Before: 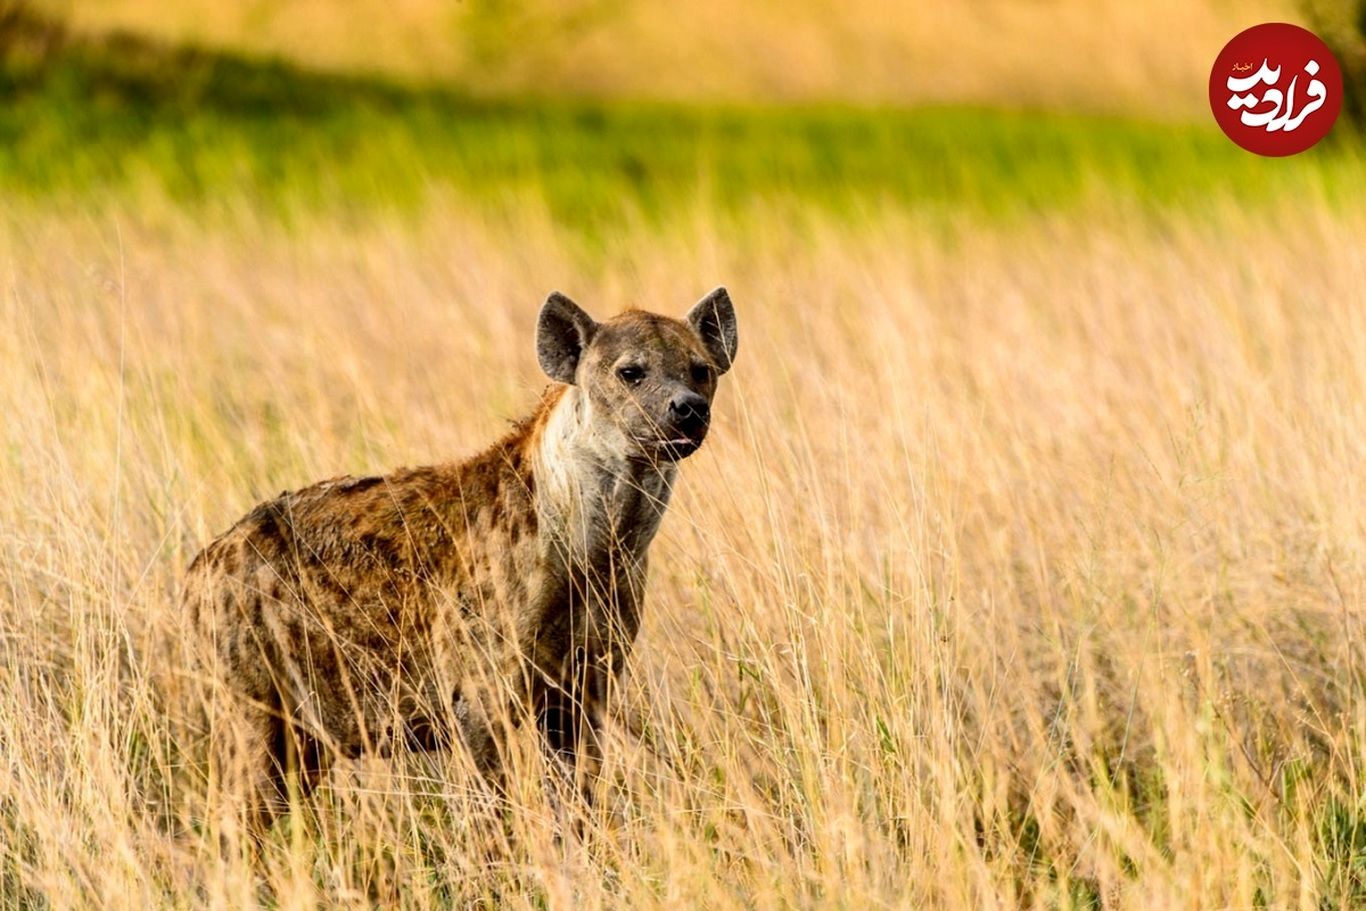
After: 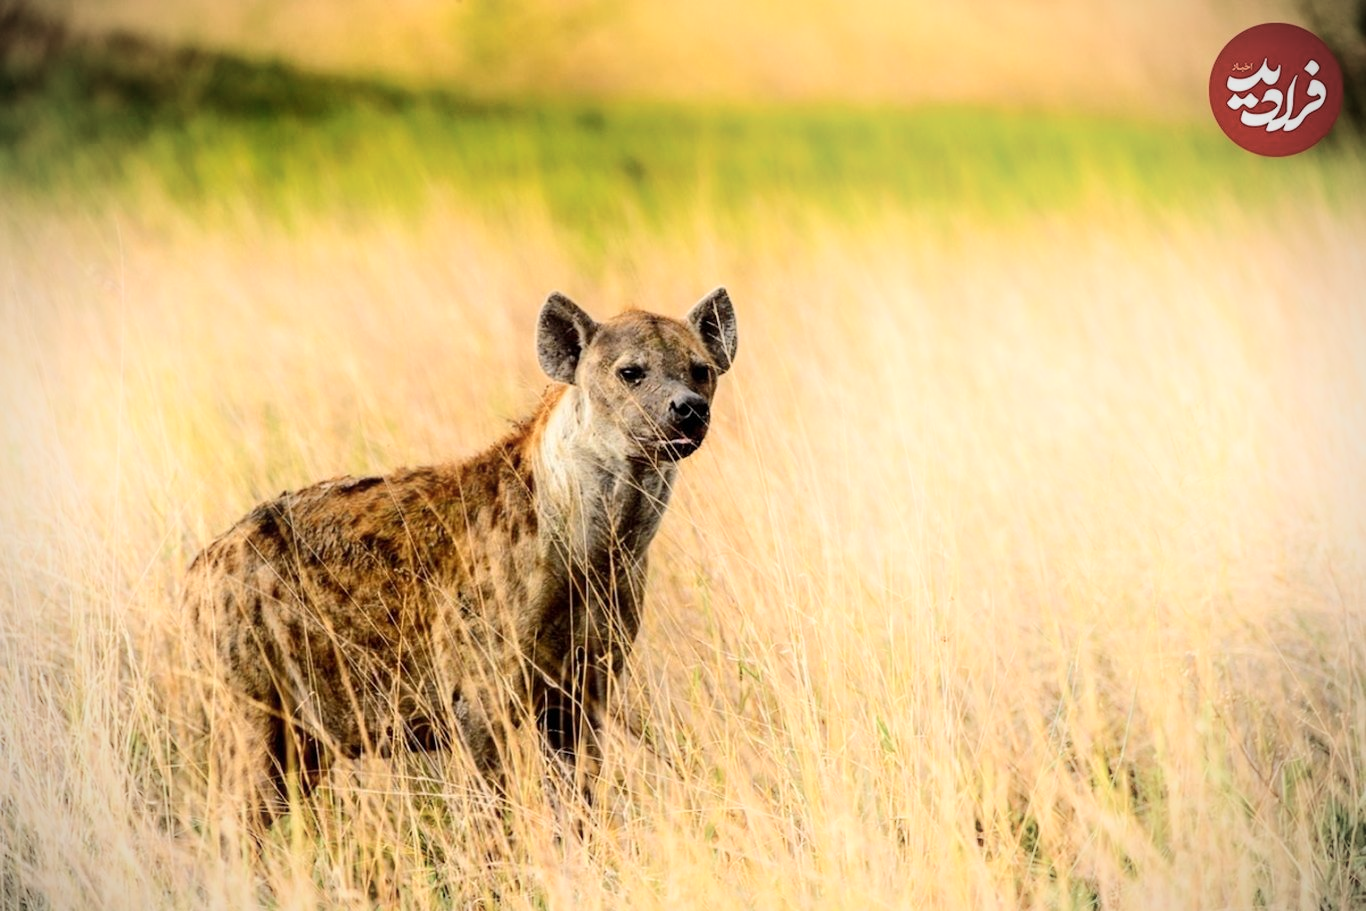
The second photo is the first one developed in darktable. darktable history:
shadows and highlights: shadows -54.3, highlights 86.09, soften with gaussian
vignetting: width/height ratio 1.094
